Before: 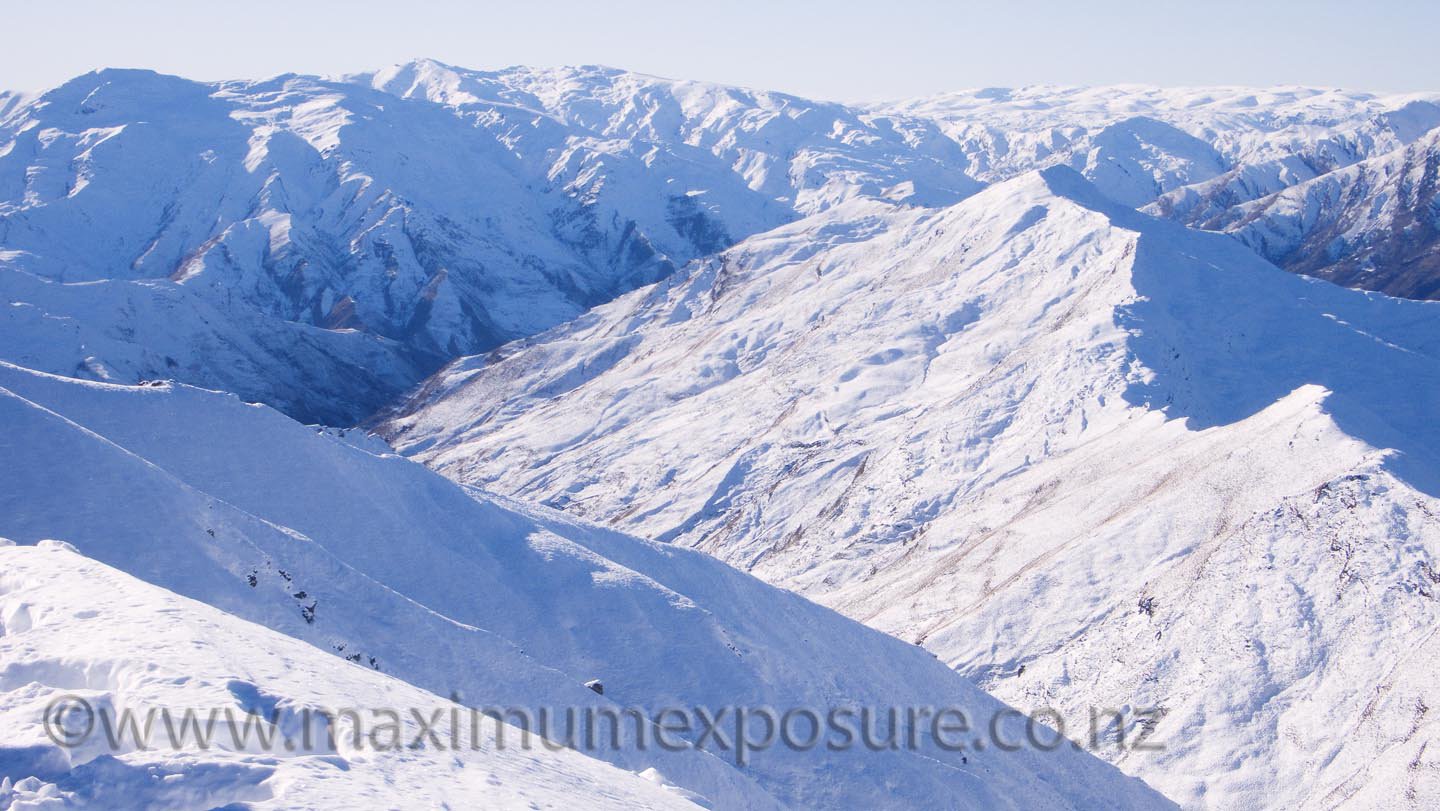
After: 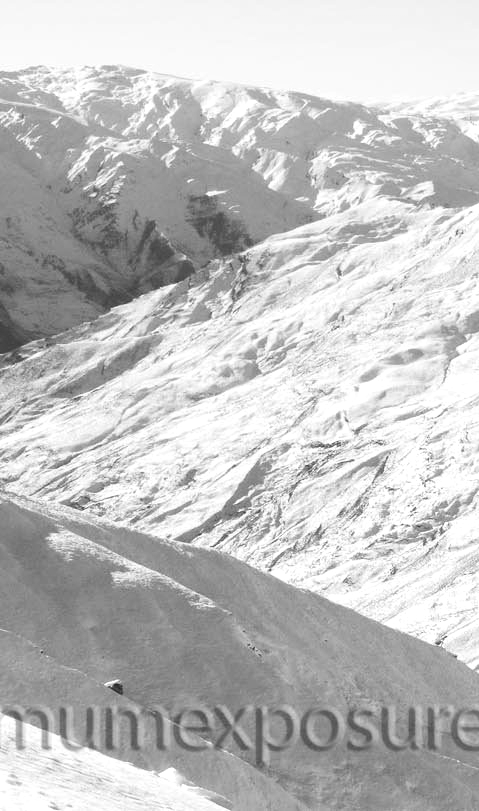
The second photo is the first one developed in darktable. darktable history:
crop: left 33.36%, right 33.36%
monochrome: on, module defaults
color balance rgb: shadows lift › luminance 0.49%, shadows lift › chroma 6.83%, shadows lift › hue 300.29°, power › hue 208.98°, highlights gain › luminance 20.24%, highlights gain › chroma 13.17%, highlights gain › hue 173.85°, perceptual saturation grading › global saturation 18.05%
